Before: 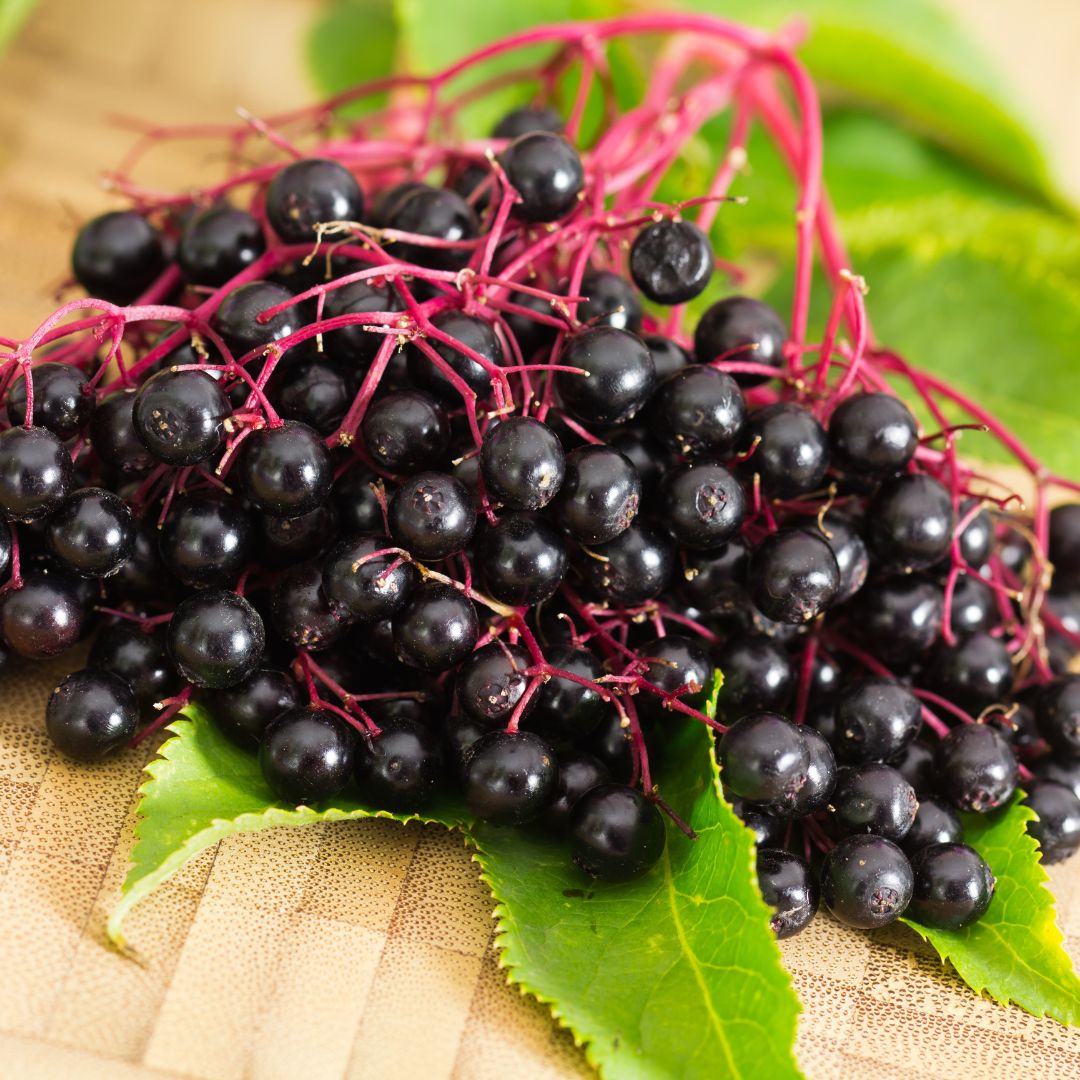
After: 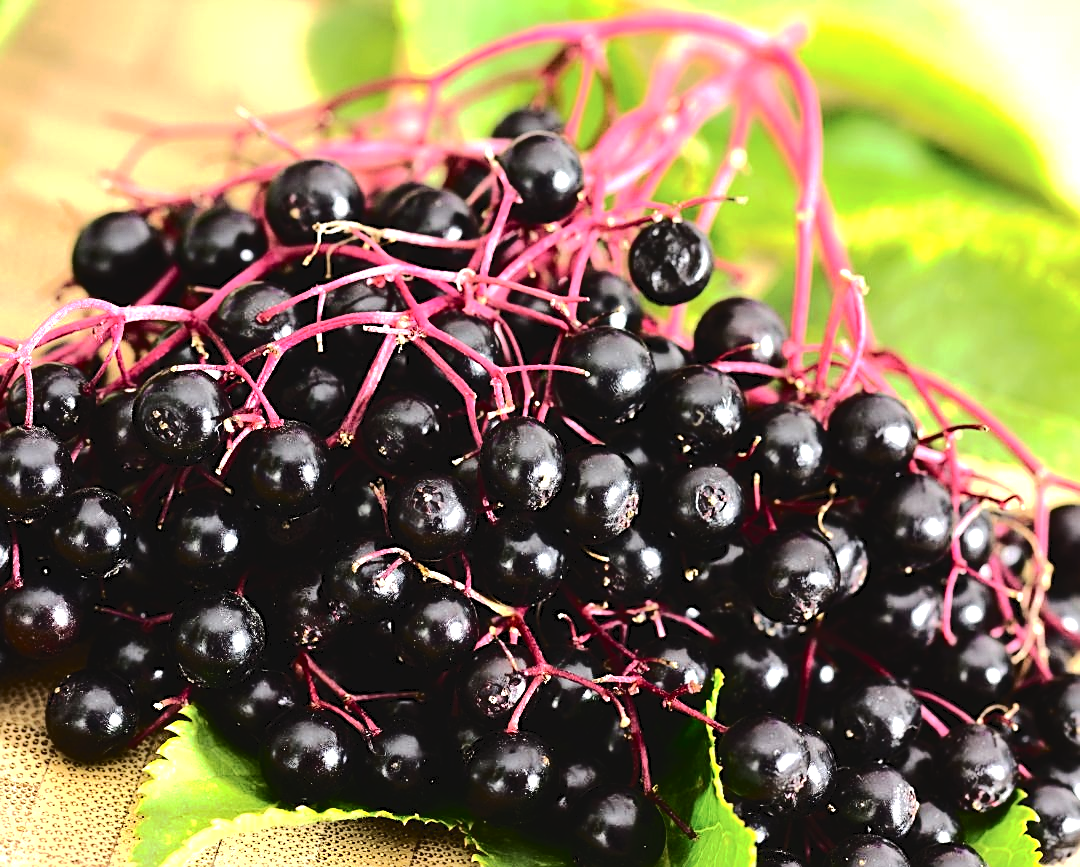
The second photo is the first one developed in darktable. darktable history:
crop: bottom 19.644%
local contrast: highlights 101%, shadows 102%, detail 119%, midtone range 0.2
tone curve: curves: ch0 [(0, 0) (0.003, 0.058) (0.011, 0.061) (0.025, 0.065) (0.044, 0.076) (0.069, 0.083) (0.1, 0.09) (0.136, 0.102) (0.177, 0.145) (0.224, 0.196) (0.277, 0.278) (0.335, 0.375) (0.399, 0.486) (0.468, 0.578) (0.543, 0.651) (0.623, 0.717) (0.709, 0.783) (0.801, 0.838) (0.898, 0.91) (1, 1)], color space Lab, independent channels, preserve colors none
exposure: compensate exposure bias true, compensate highlight preservation false
tone equalizer: -8 EV -1.08 EV, -7 EV -0.982 EV, -6 EV -0.841 EV, -5 EV -0.557 EV, -3 EV 0.596 EV, -2 EV 0.867 EV, -1 EV 0.989 EV, +0 EV 1.06 EV, edges refinement/feathering 500, mask exposure compensation -1.57 EV, preserve details no
sharpen: on, module defaults
base curve: curves: ch0 [(0, 0) (0.235, 0.266) (0.503, 0.496) (0.786, 0.72) (1, 1)], preserve colors none
